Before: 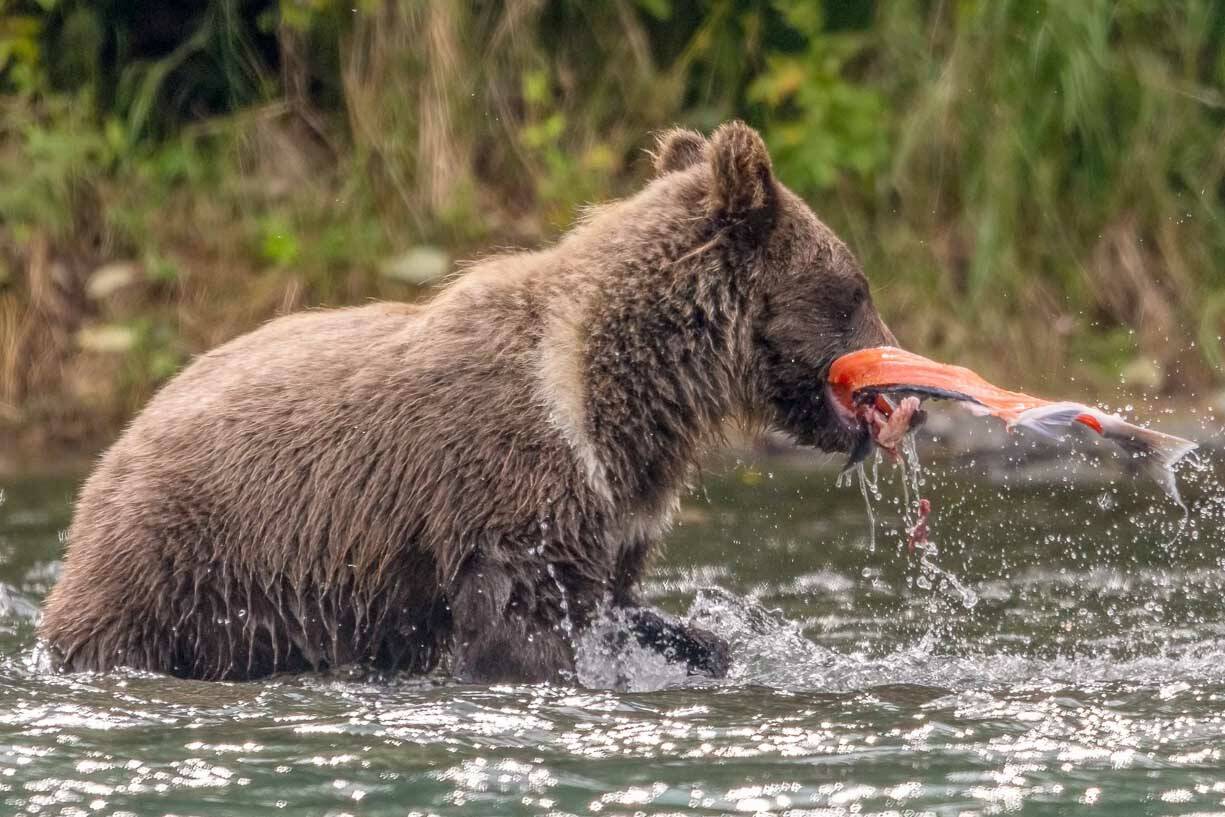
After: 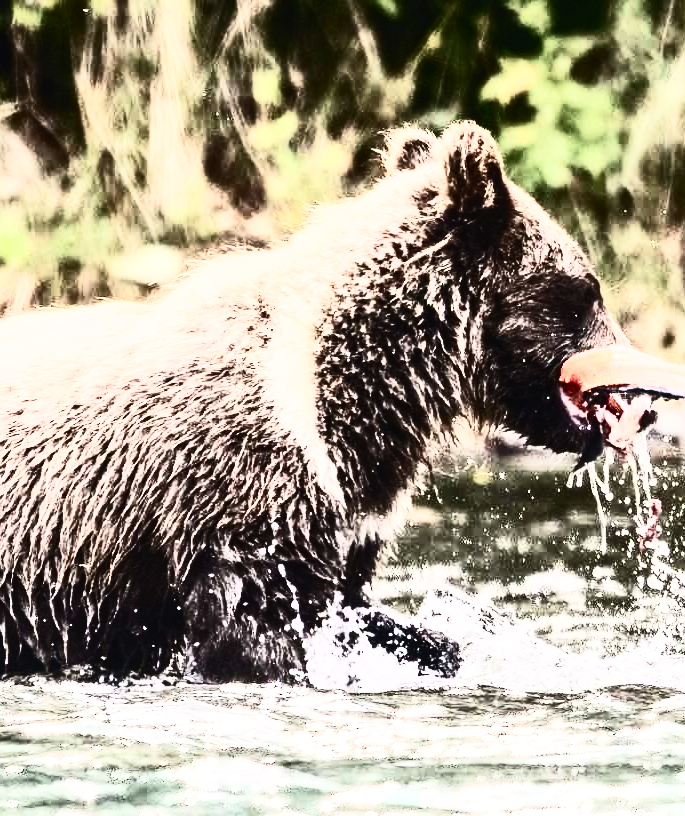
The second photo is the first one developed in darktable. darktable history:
exposure: black level correction -0.021, exposure -0.031 EV, compensate highlight preservation false
crop: left 21.994%, right 22.047%, bottom 0.012%
color balance rgb: perceptual saturation grading › global saturation -31.904%, global vibrance 20%
base curve: curves: ch0 [(0, 0) (0.036, 0.025) (0.121, 0.166) (0.206, 0.329) (0.605, 0.79) (1, 1)], preserve colors none
tone equalizer: -8 EV -0.762 EV, -7 EV -0.694 EV, -6 EV -0.597 EV, -5 EV -0.395 EV, -3 EV 0.382 EV, -2 EV 0.6 EV, -1 EV 0.693 EV, +0 EV 0.76 EV, edges refinement/feathering 500, mask exposure compensation -1.57 EV, preserve details no
contrast brightness saturation: contrast 0.928, brightness 0.201
